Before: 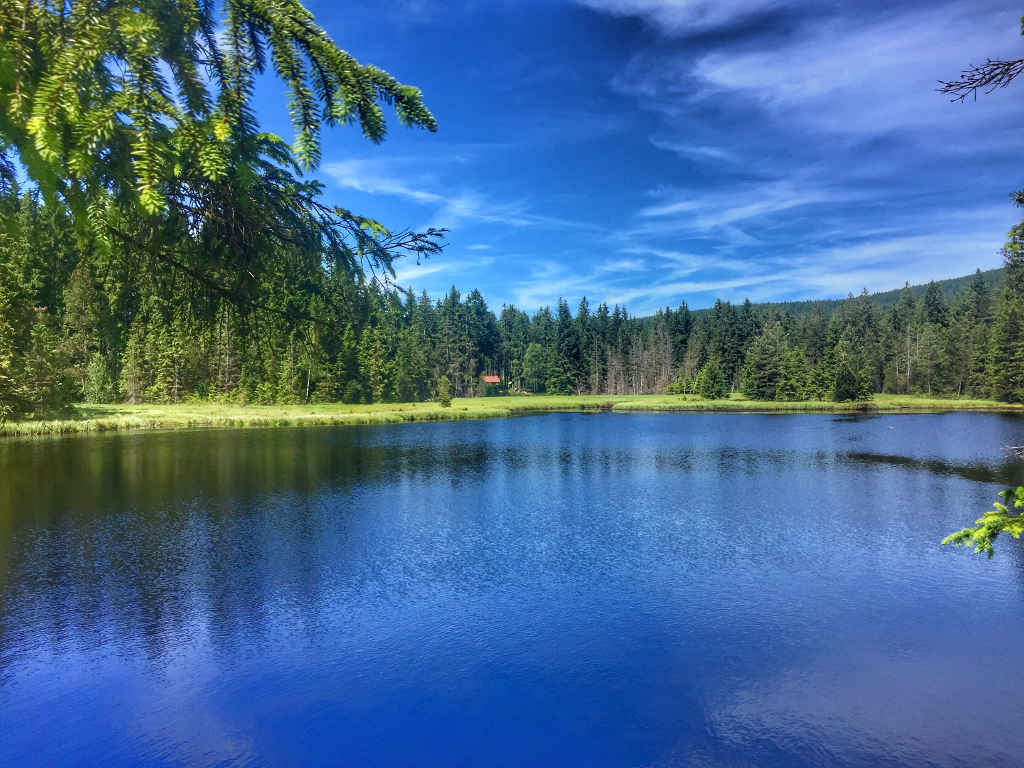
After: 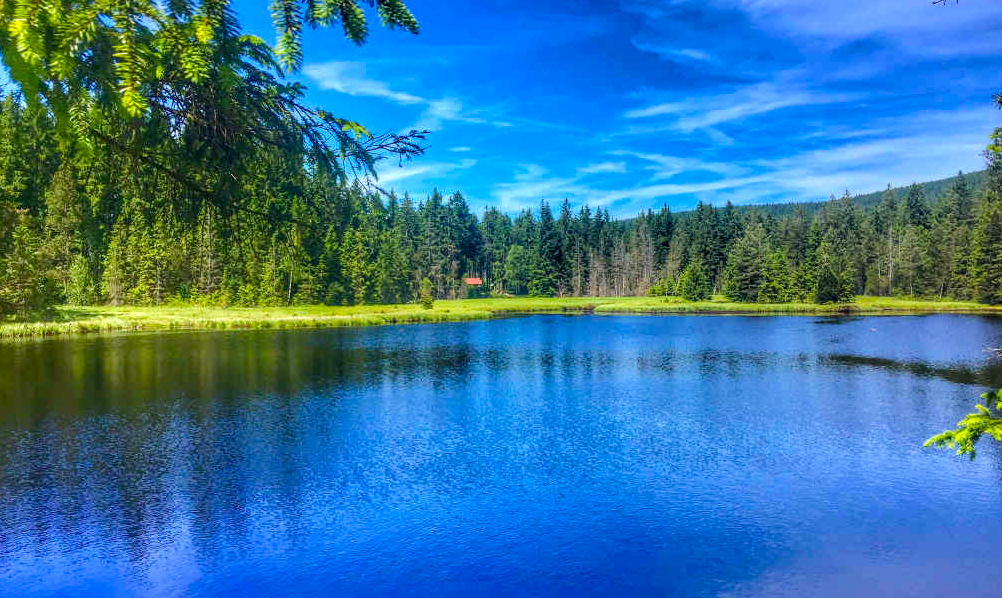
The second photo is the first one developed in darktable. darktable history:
color balance rgb: perceptual saturation grading › global saturation 25%, perceptual brilliance grading › mid-tones 10%, perceptual brilliance grading › shadows 15%, global vibrance 20%
crop and rotate: left 1.814%, top 12.818%, right 0.25%, bottom 9.225%
local contrast: on, module defaults
